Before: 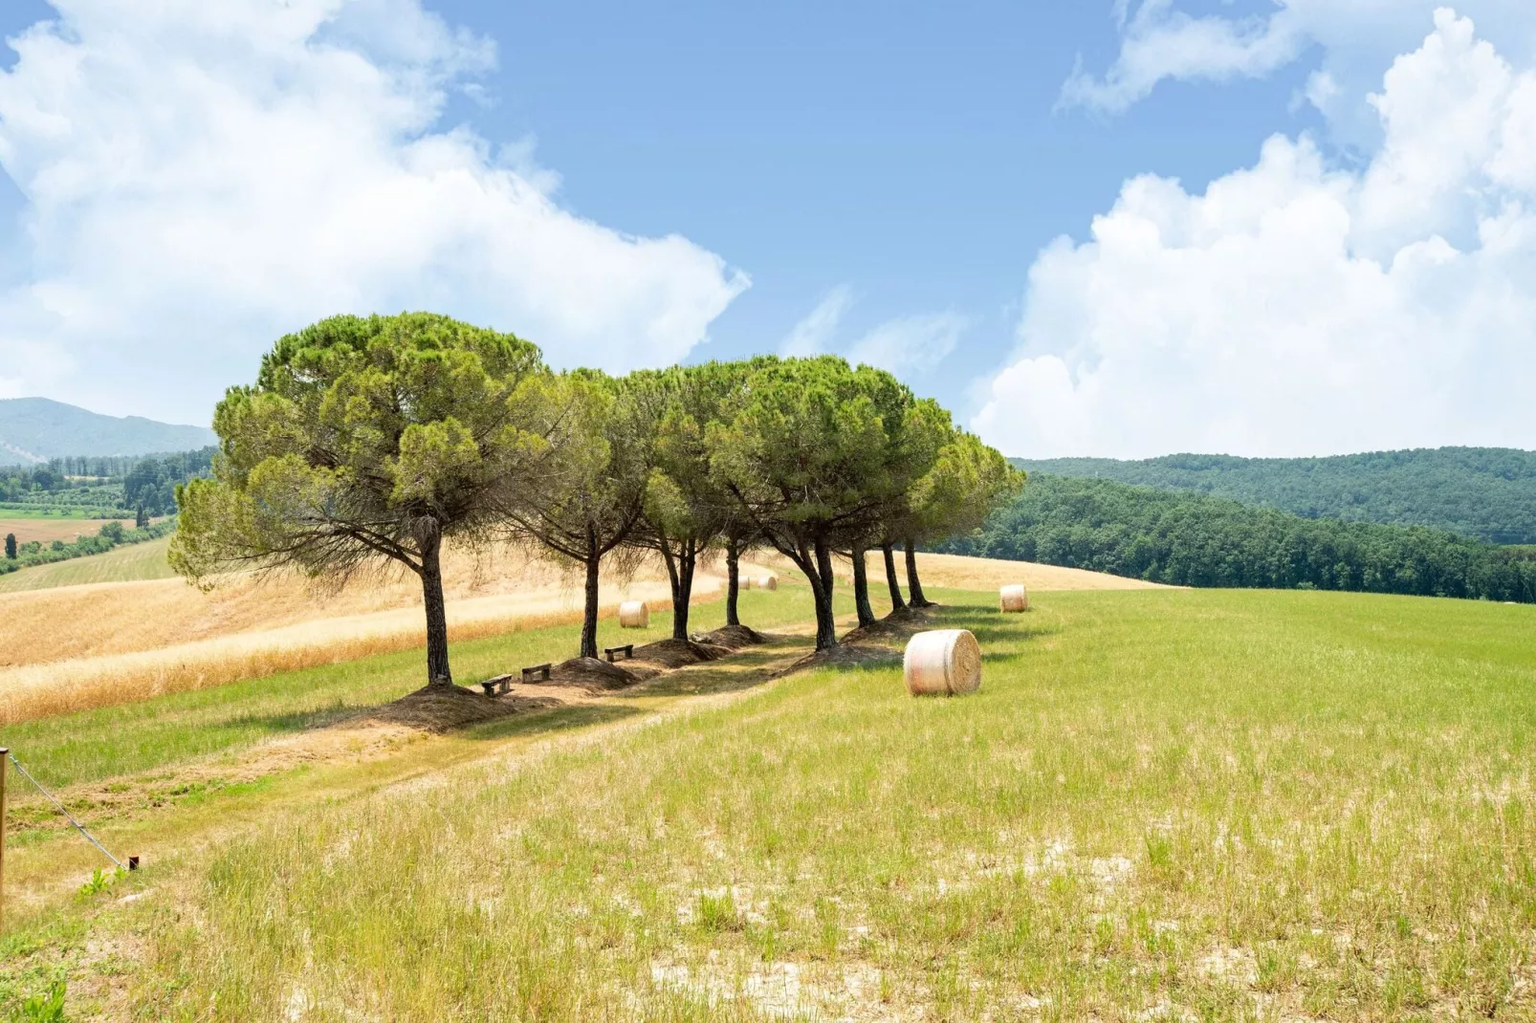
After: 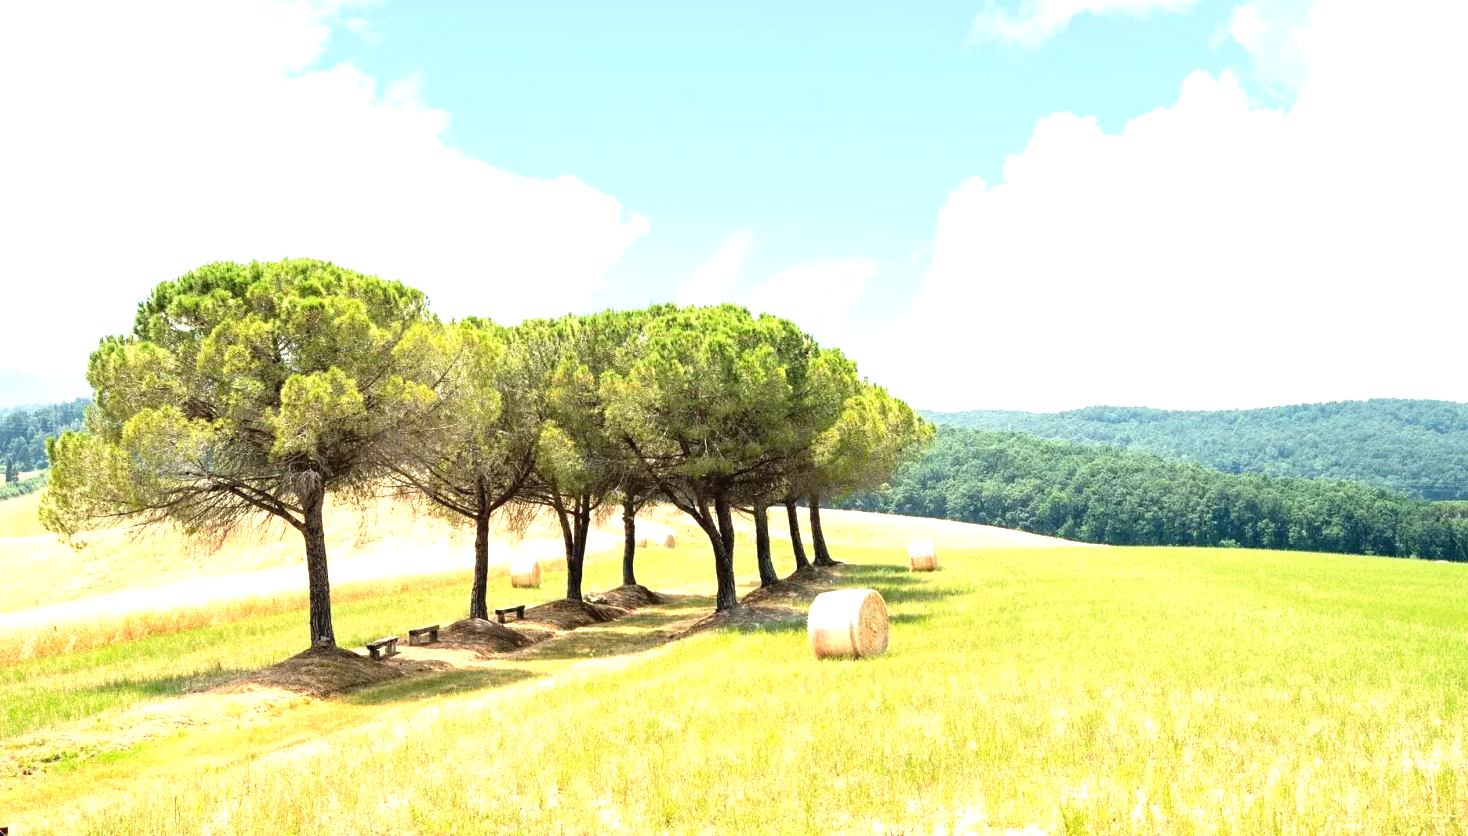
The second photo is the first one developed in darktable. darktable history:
crop: left 8.535%, top 6.527%, bottom 15.263%
exposure: black level correction 0, exposure 1.001 EV, compensate highlight preservation false
